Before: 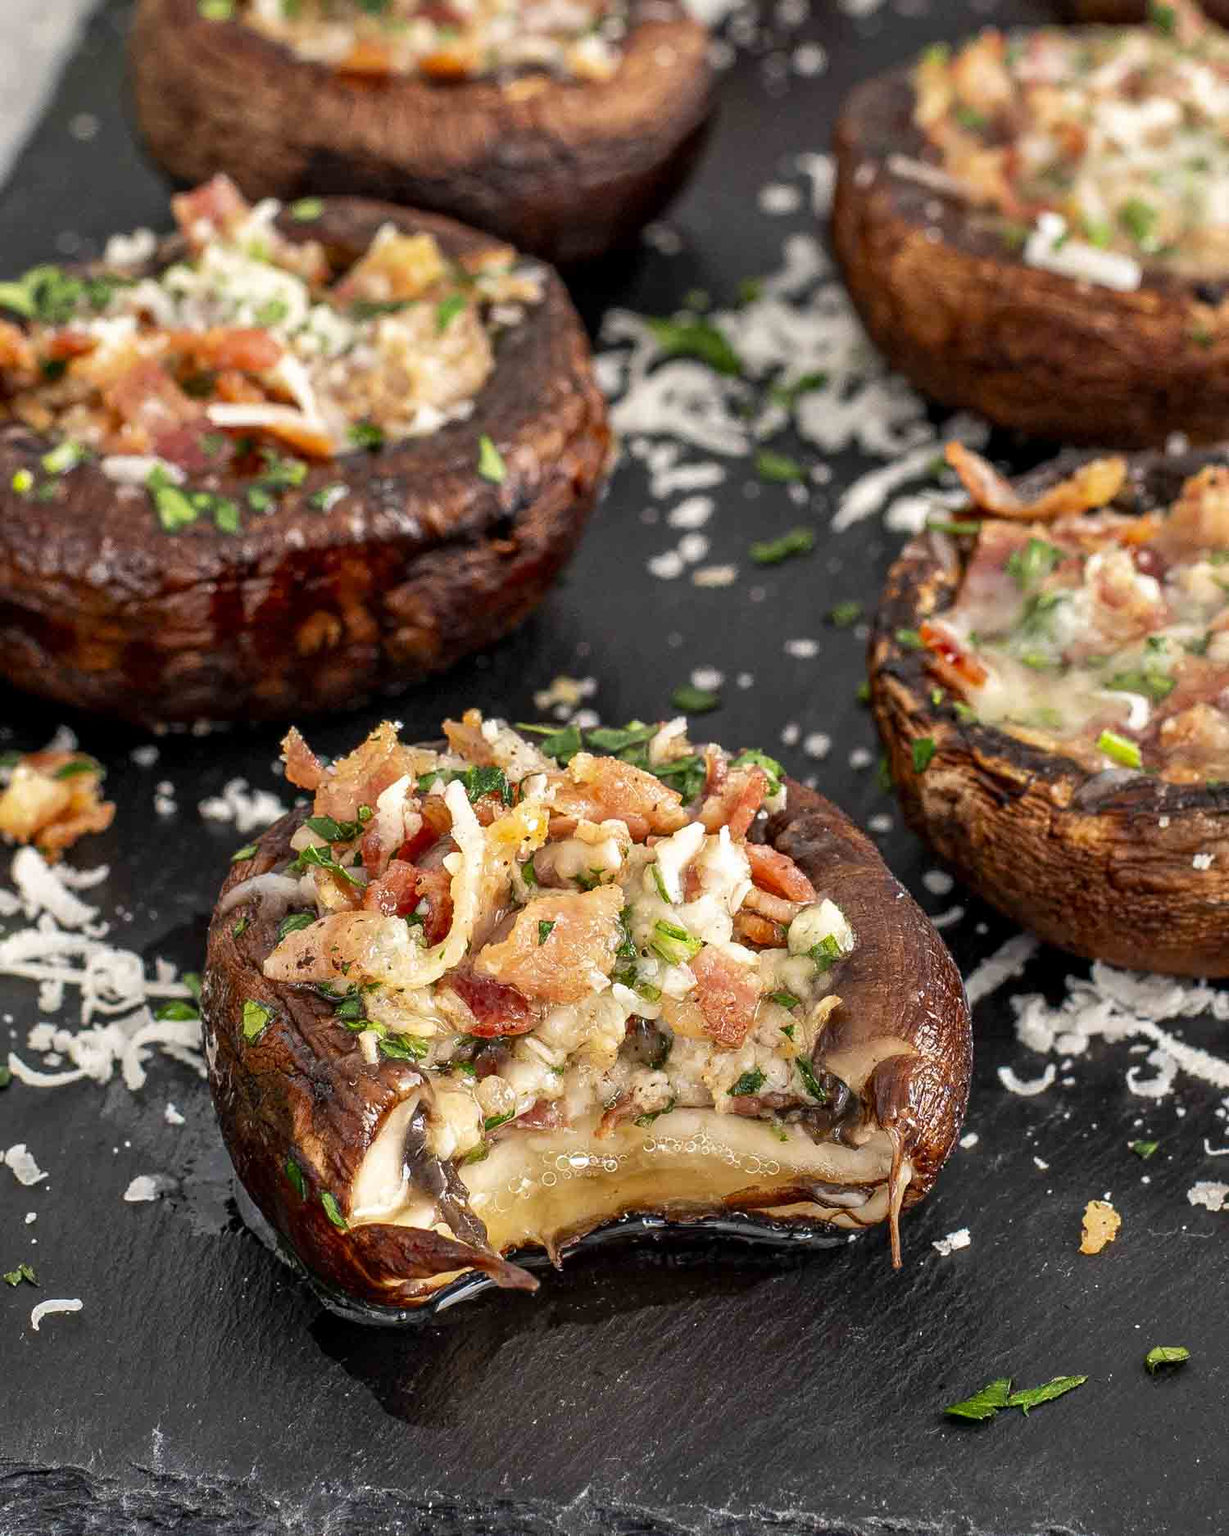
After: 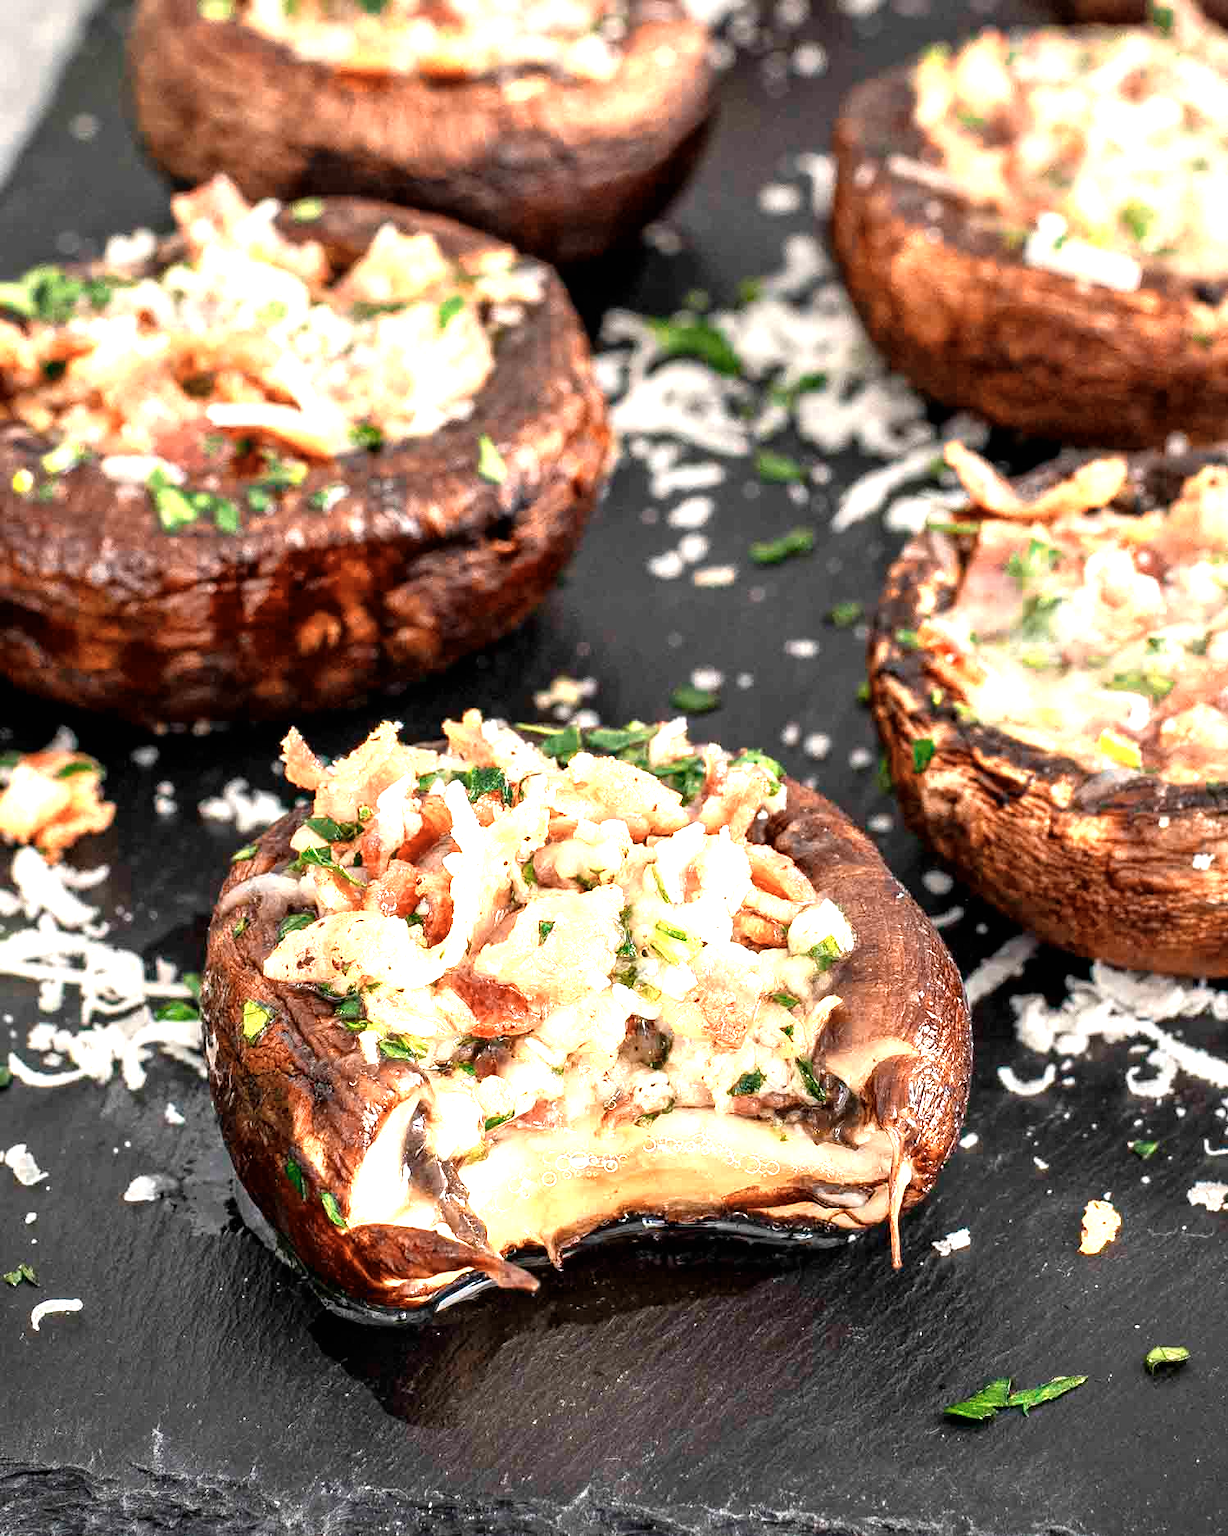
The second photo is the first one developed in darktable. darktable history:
exposure: black level correction 0, exposure 0.697 EV, compensate highlight preservation false
tone equalizer: on, module defaults
color zones: curves: ch0 [(0.018, 0.548) (0.224, 0.64) (0.425, 0.447) (0.675, 0.575) (0.732, 0.579)]; ch1 [(0.066, 0.487) (0.25, 0.5) (0.404, 0.43) (0.75, 0.421) (0.956, 0.421)]; ch2 [(0.044, 0.561) (0.215, 0.465) (0.399, 0.544) (0.465, 0.548) (0.614, 0.447) (0.724, 0.43) (0.882, 0.623) (0.956, 0.632)]
vignetting: fall-off start 100.55%, center (0.035, -0.089)
